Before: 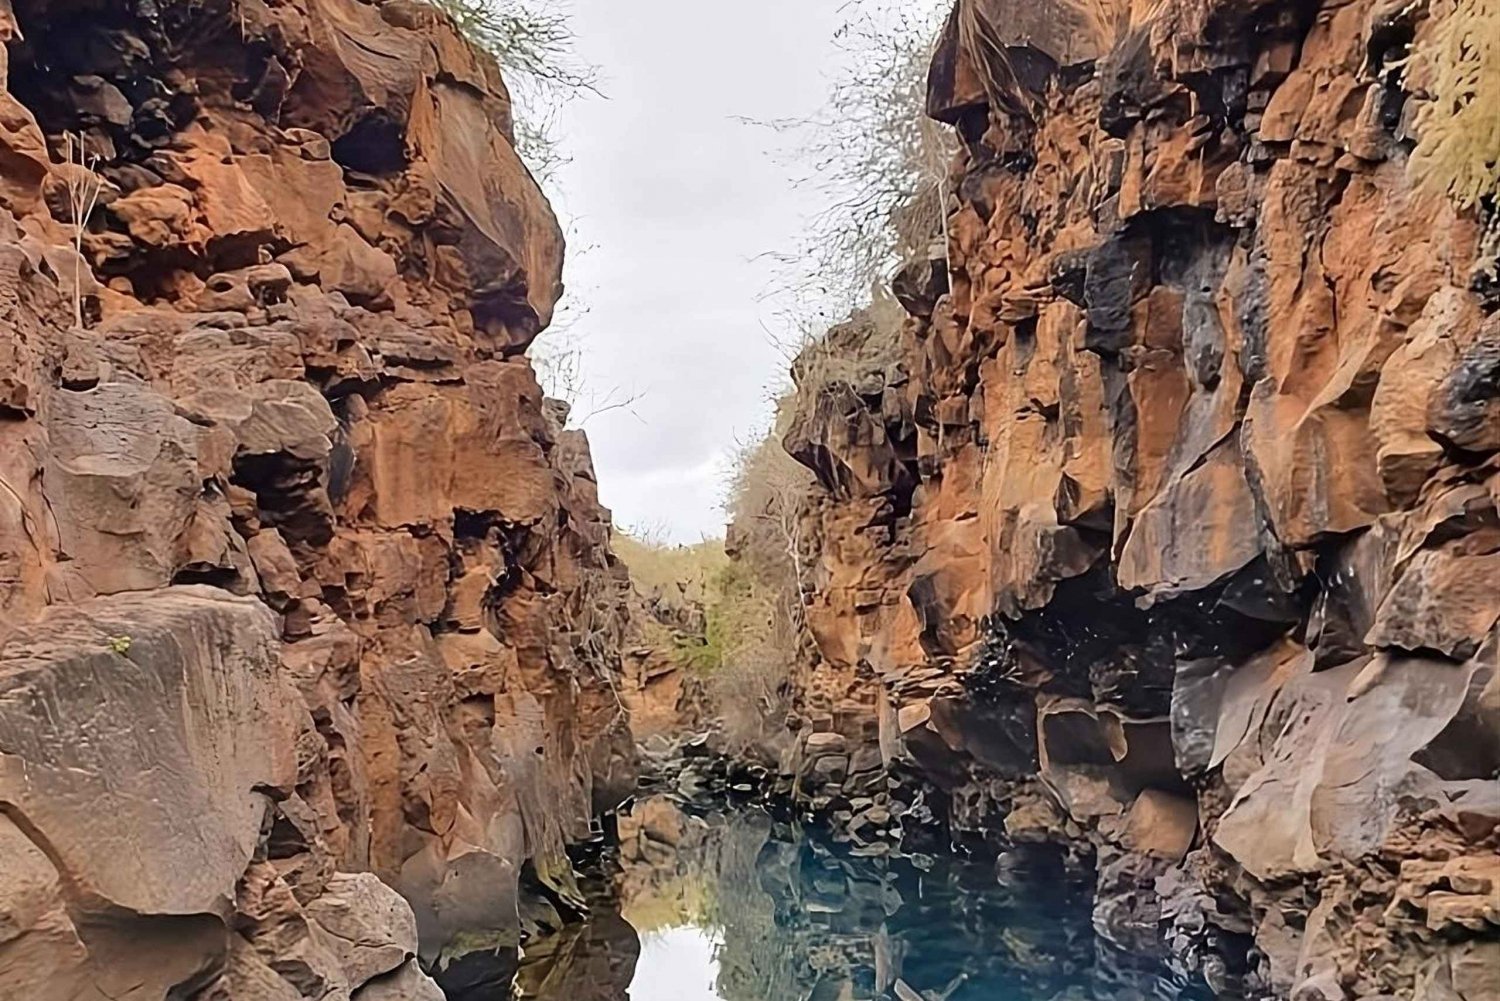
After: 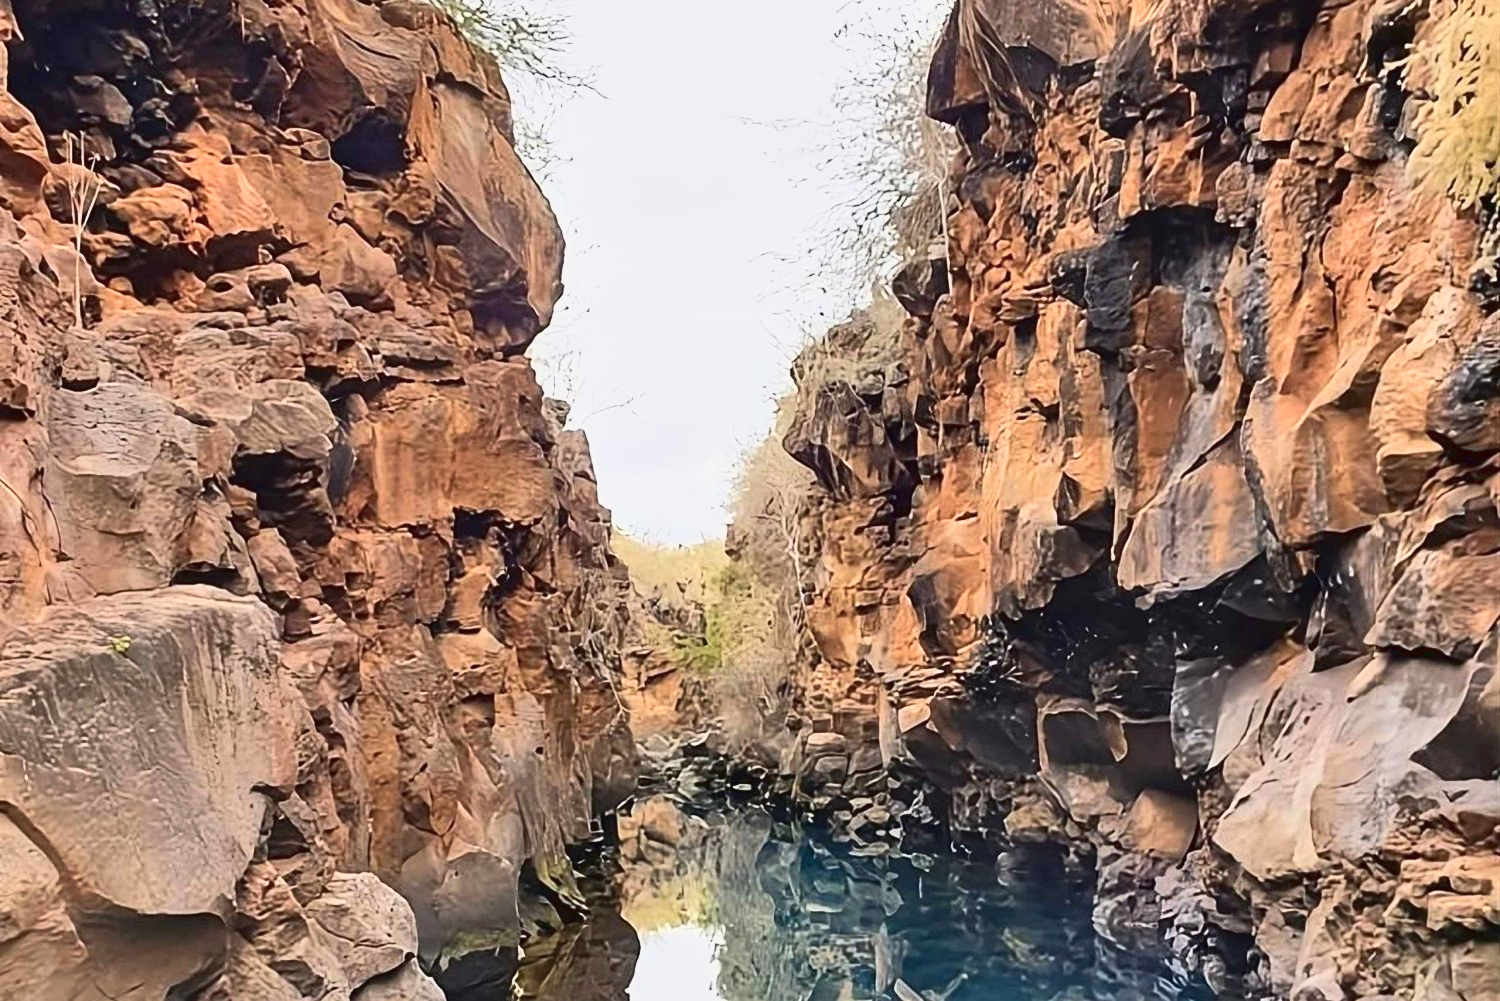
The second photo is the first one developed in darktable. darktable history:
tone curve: curves: ch0 [(0, 0.026) (0.172, 0.194) (0.398, 0.437) (0.469, 0.544) (0.612, 0.741) (0.845, 0.926) (1, 0.968)]; ch1 [(0, 0) (0.437, 0.453) (0.472, 0.467) (0.502, 0.502) (0.531, 0.546) (0.574, 0.583) (0.617, 0.64) (0.699, 0.749) (0.859, 0.919) (1, 1)]; ch2 [(0, 0) (0.33, 0.301) (0.421, 0.443) (0.476, 0.502) (0.511, 0.504) (0.553, 0.553) (0.595, 0.586) (0.664, 0.664) (1, 1)]
